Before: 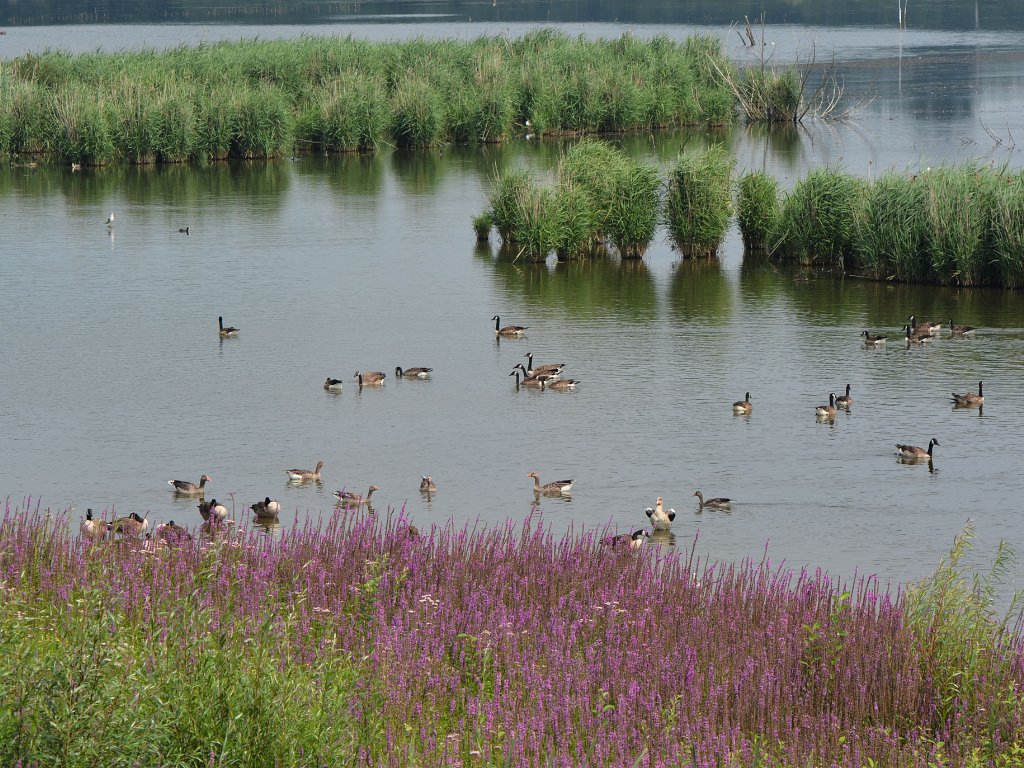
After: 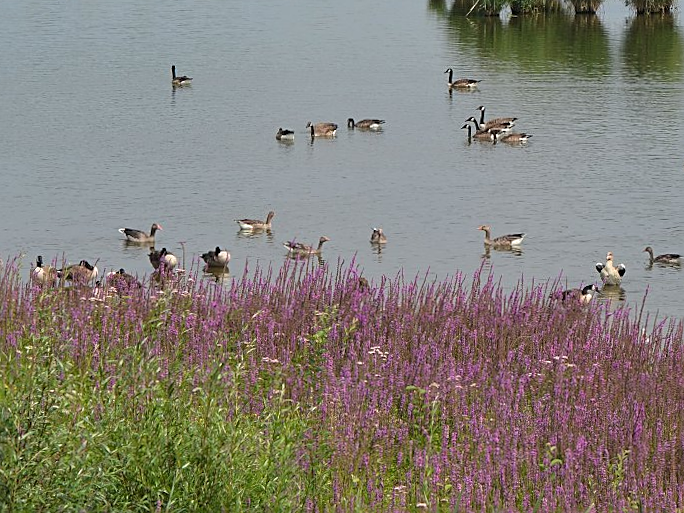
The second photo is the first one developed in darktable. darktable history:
crop and rotate: angle -0.82°, left 3.85%, top 31.828%, right 27.992%
sharpen: on, module defaults
